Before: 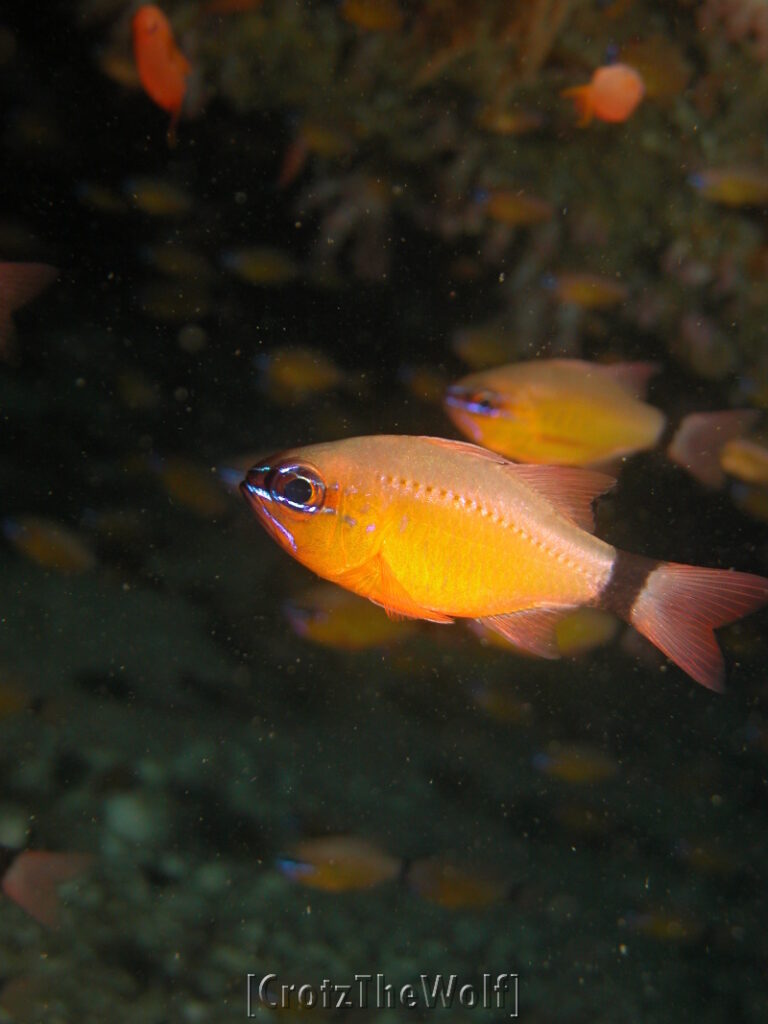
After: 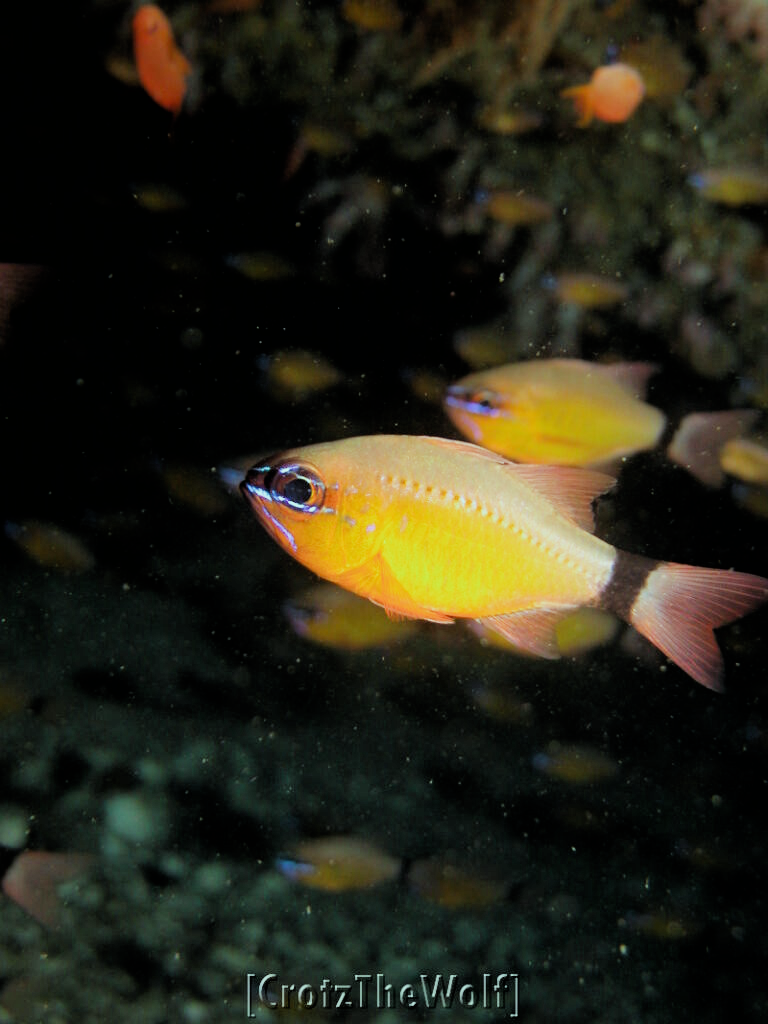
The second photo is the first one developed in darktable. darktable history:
filmic rgb: black relative exposure -4.14 EV, white relative exposure 5.1 EV, hardness 2.11, contrast 1.165
exposure: exposure 0.77 EV, compensate highlight preservation false
color balance: mode lift, gamma, gain (sRGB), lift [0.997, 0.979, 1.021, 1.011], gamma [1, 1.084, 0.916, 0.998], gain [1, 0.87, 1.13, 1.101], contrast 4.55%, contrast fulcrum 38.24%, output saturation 104.09%
